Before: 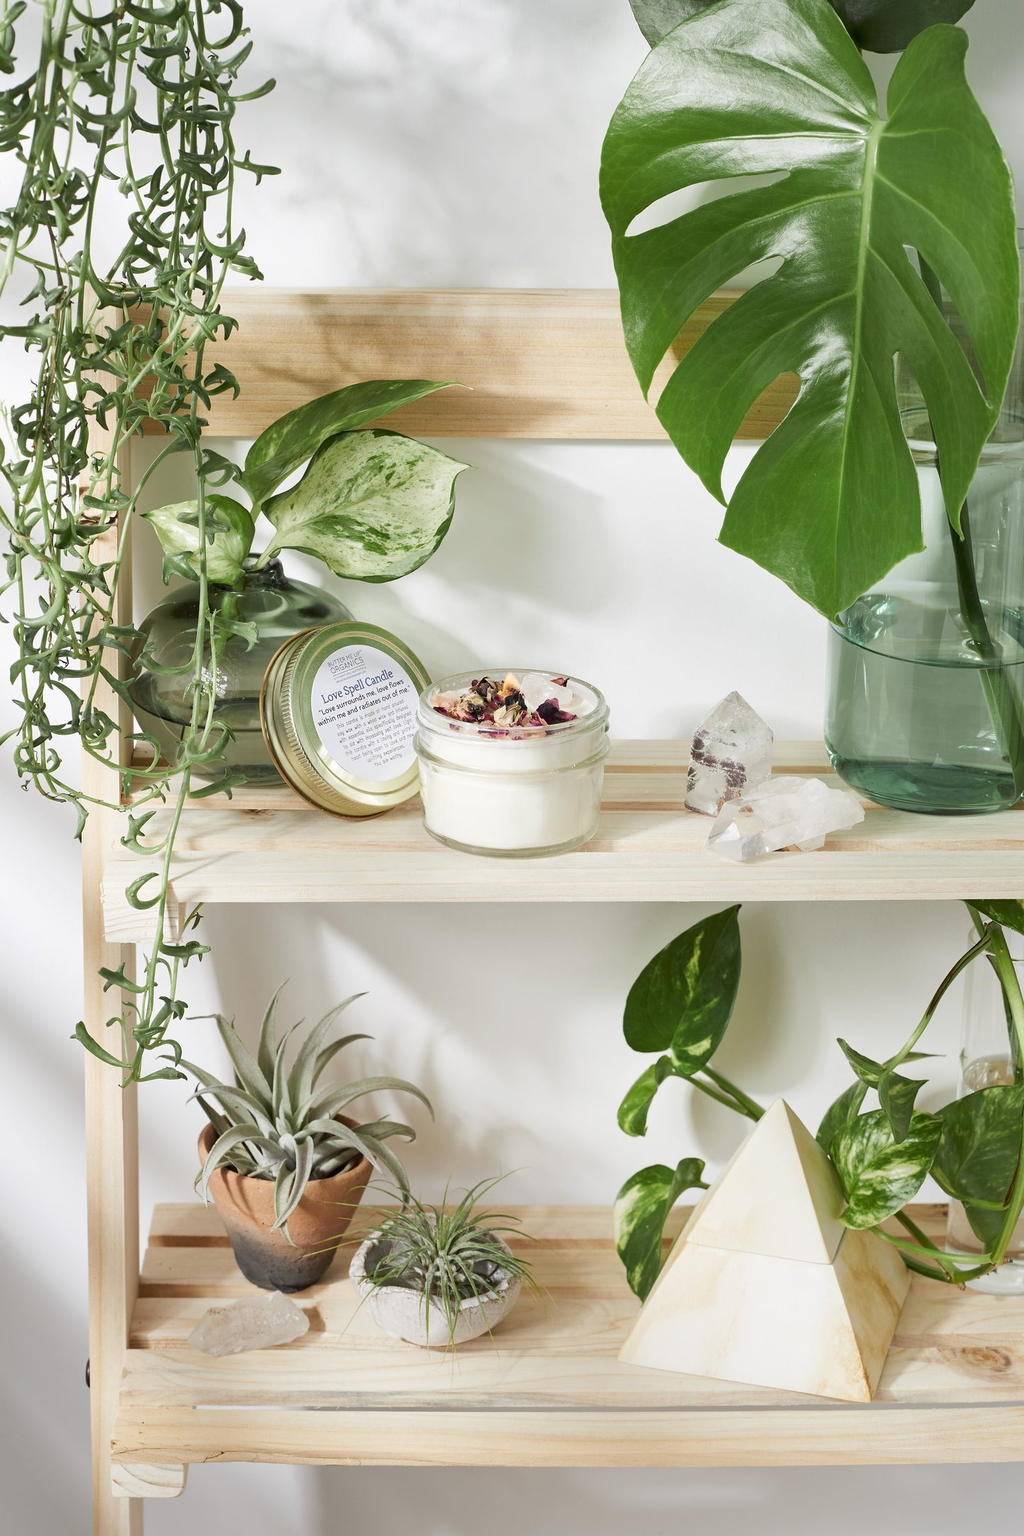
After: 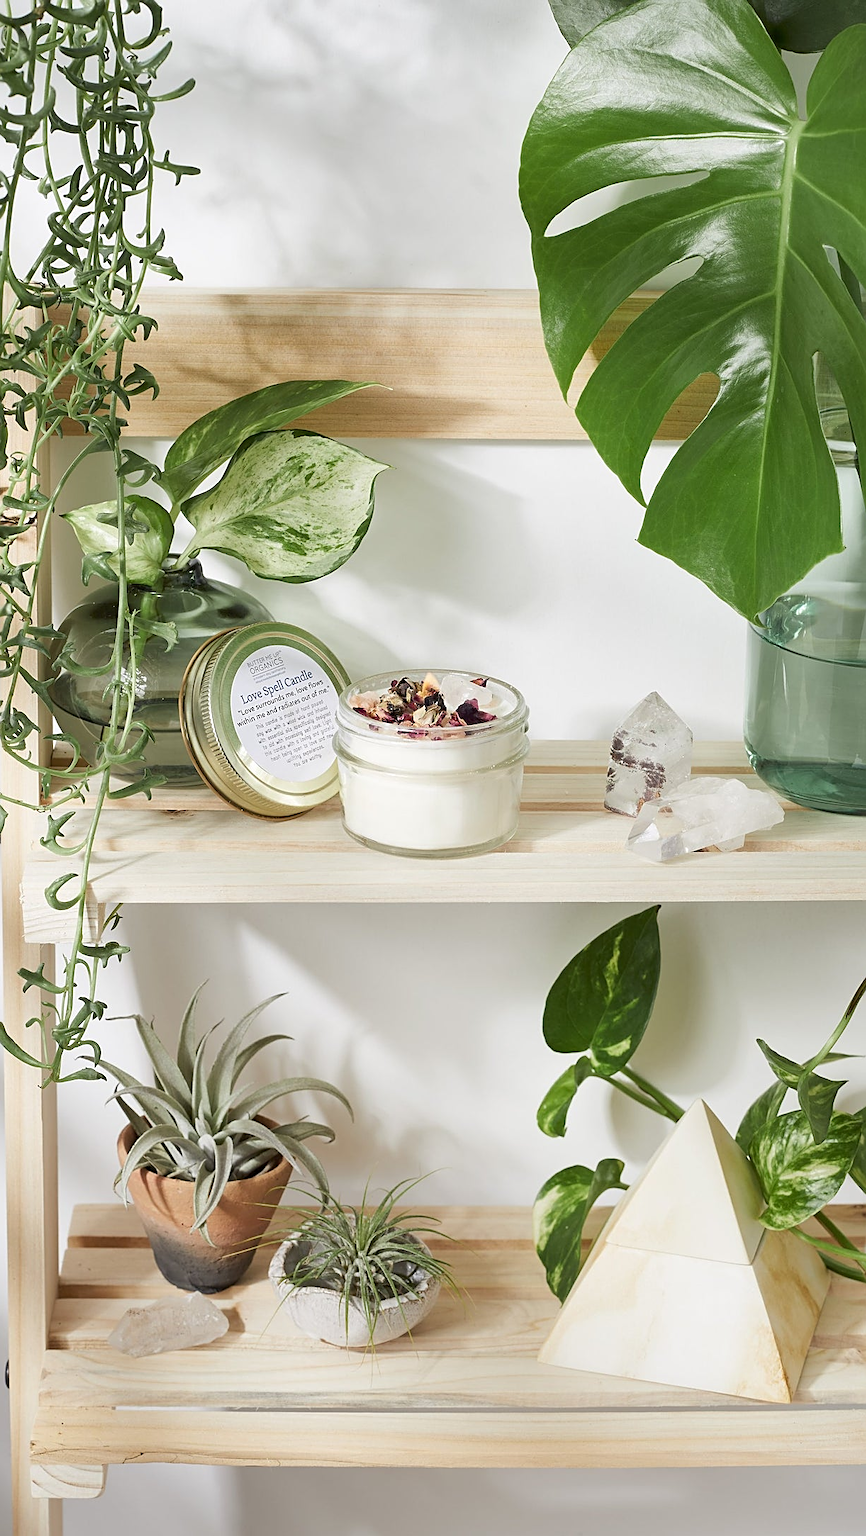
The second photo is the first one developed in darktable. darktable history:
crop: left 7.946%, right 7.405%
sharpen: on, module defaults
